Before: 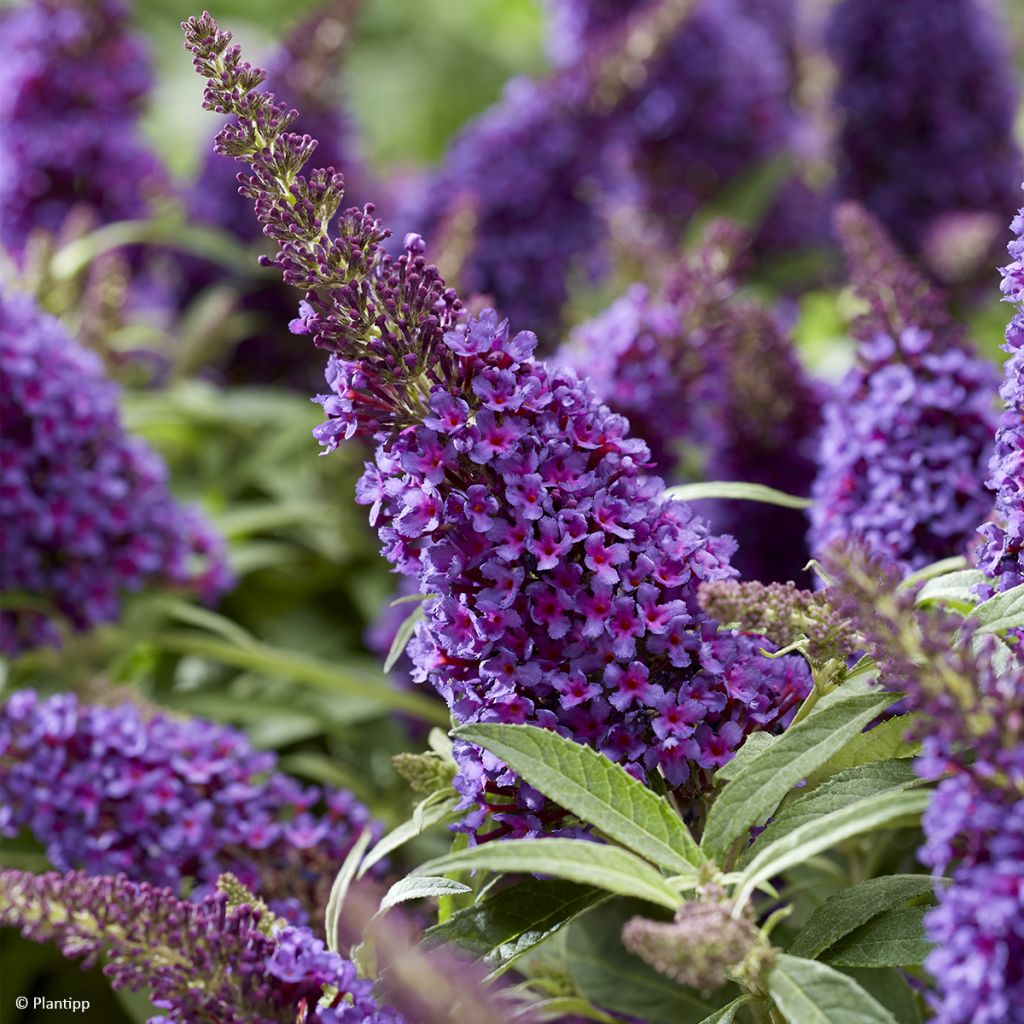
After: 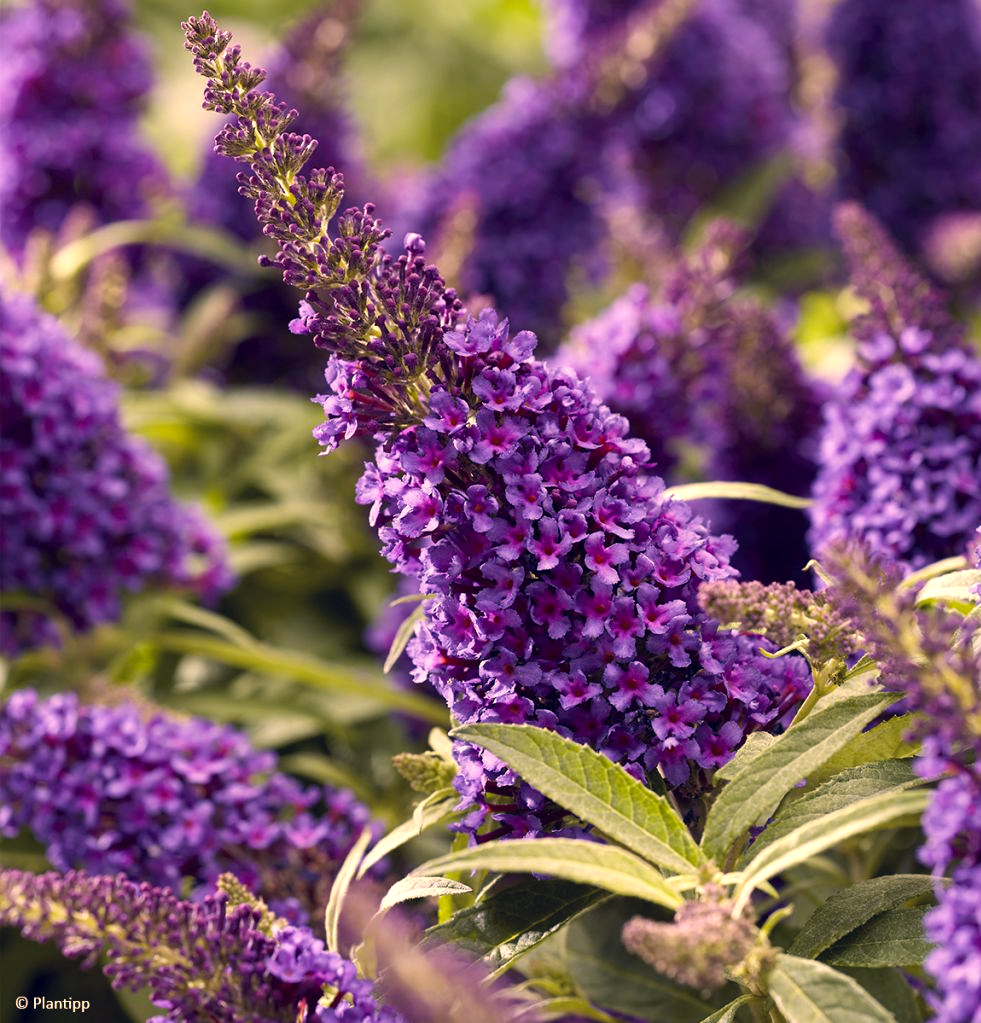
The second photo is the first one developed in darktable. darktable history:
color correction: highlights a* 20.23, highlights b* 27.3, shadows a* 3.37, shadows b* -17.88, saturation 0.734
crop: right 4.128%, bottom 0.051%
color balance rgb: shadows lift › chroma 0.922%, shadows lift › hue 114.74°, perceptual saturation grading › global saturation 29.491%, perceptual brilliance grading › highlights 9.774%, perceptual brilliance grading › mid-tones 5.575%, global vibrance 20%
